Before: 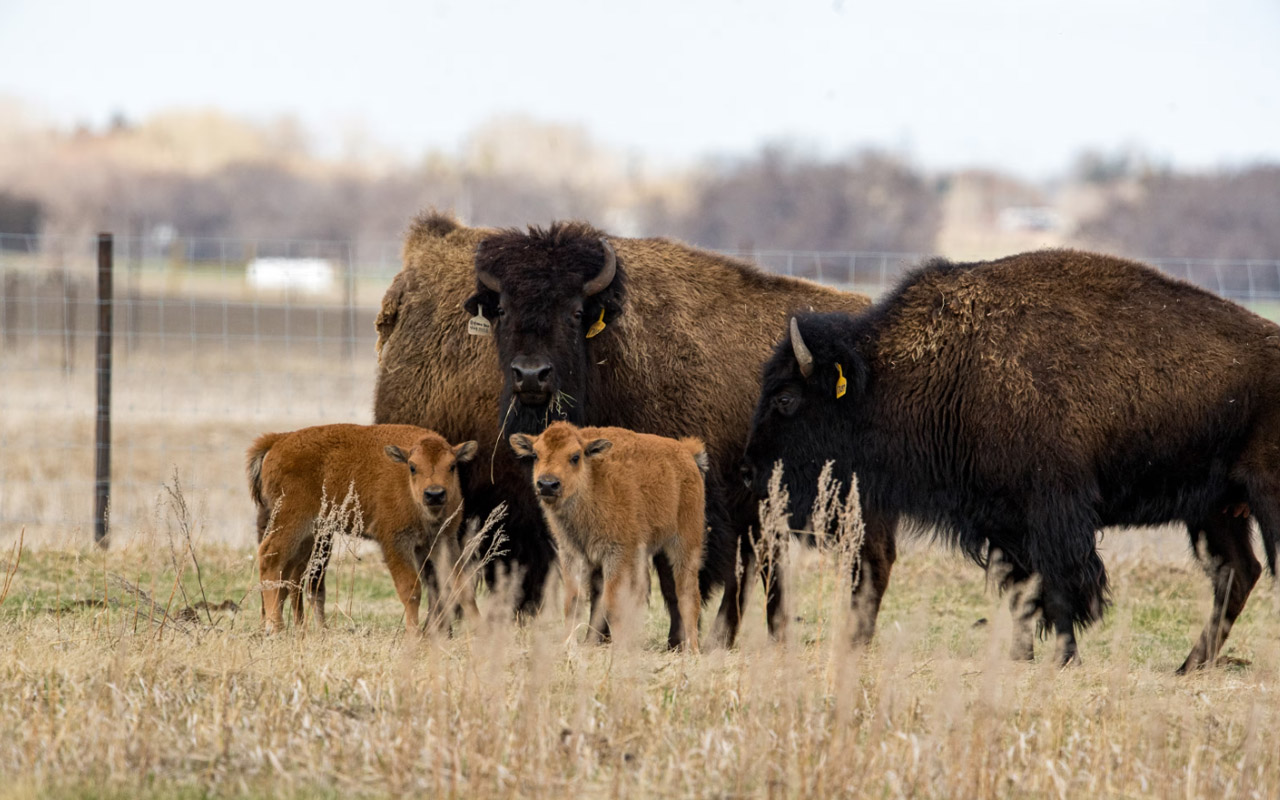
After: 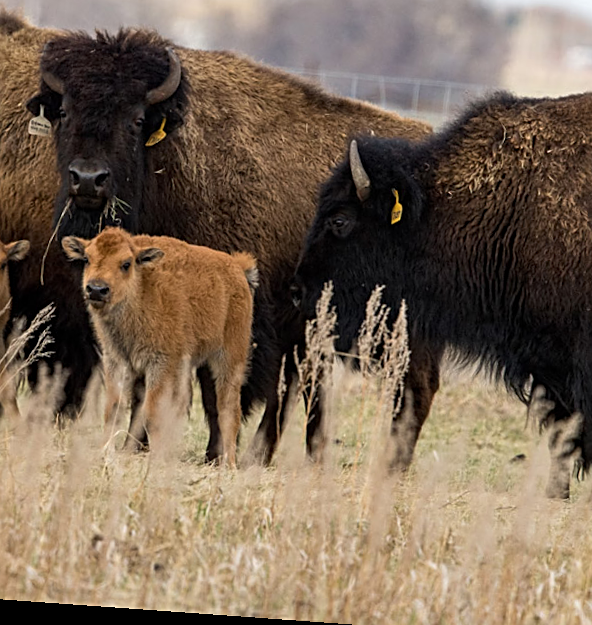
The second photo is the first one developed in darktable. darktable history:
crop: left 35.432%, top 26.233%, right 20.145%, bottom 3.432%
rotate and perspective: rotation 4.1°, automatic cropping off
sharpen: on, module defaults
